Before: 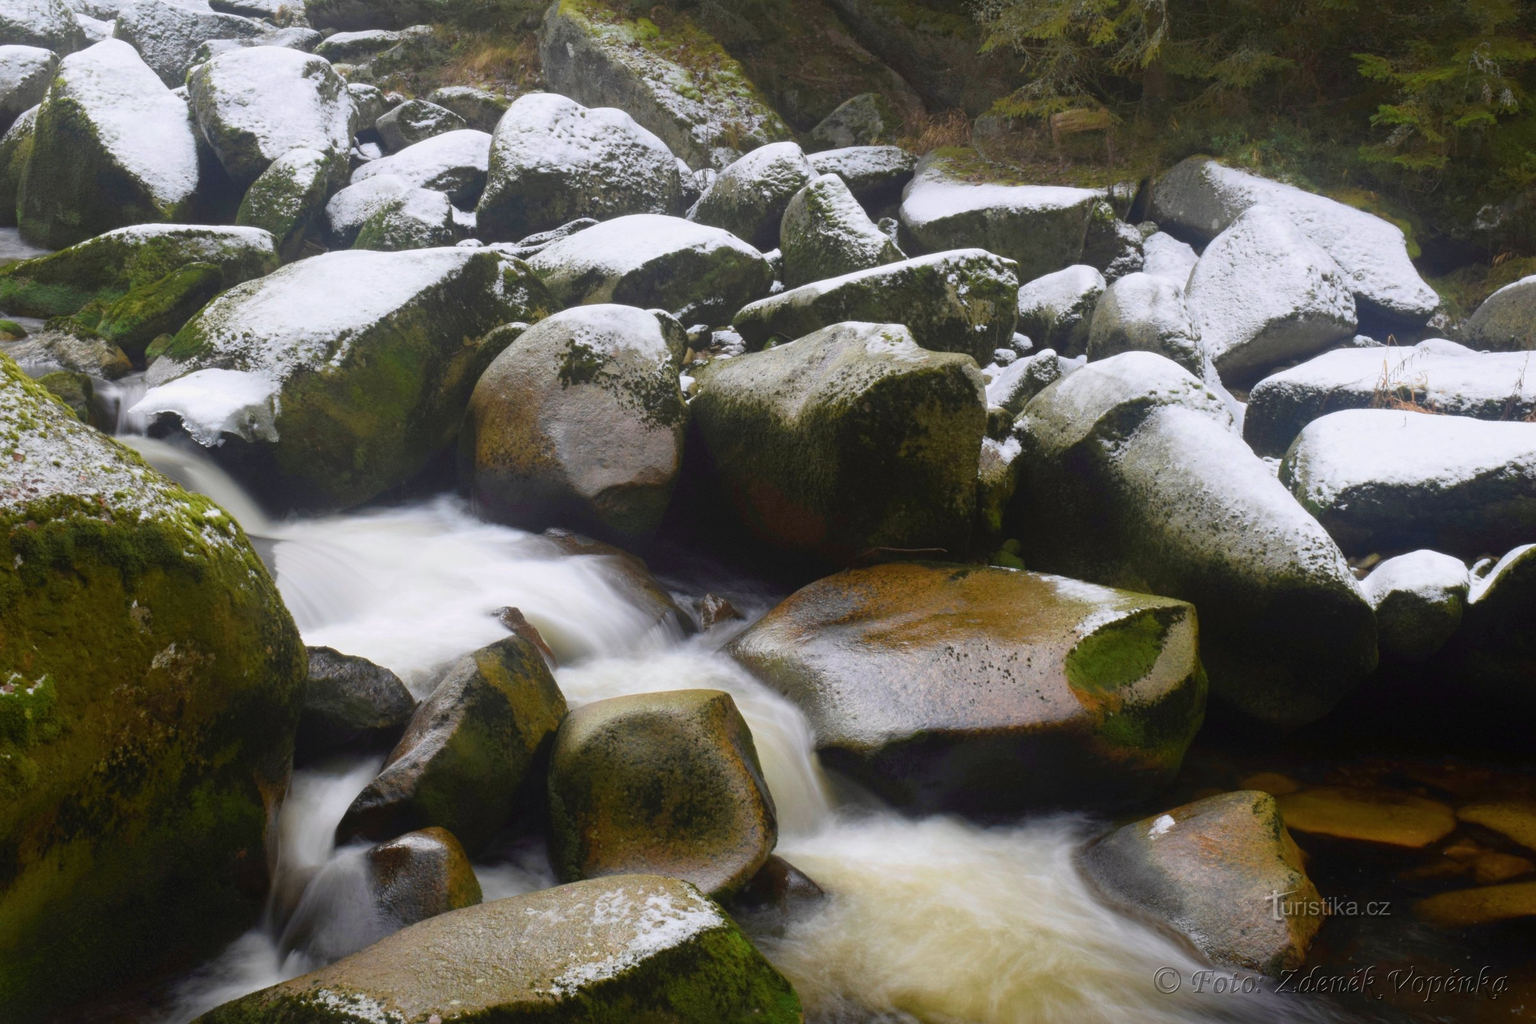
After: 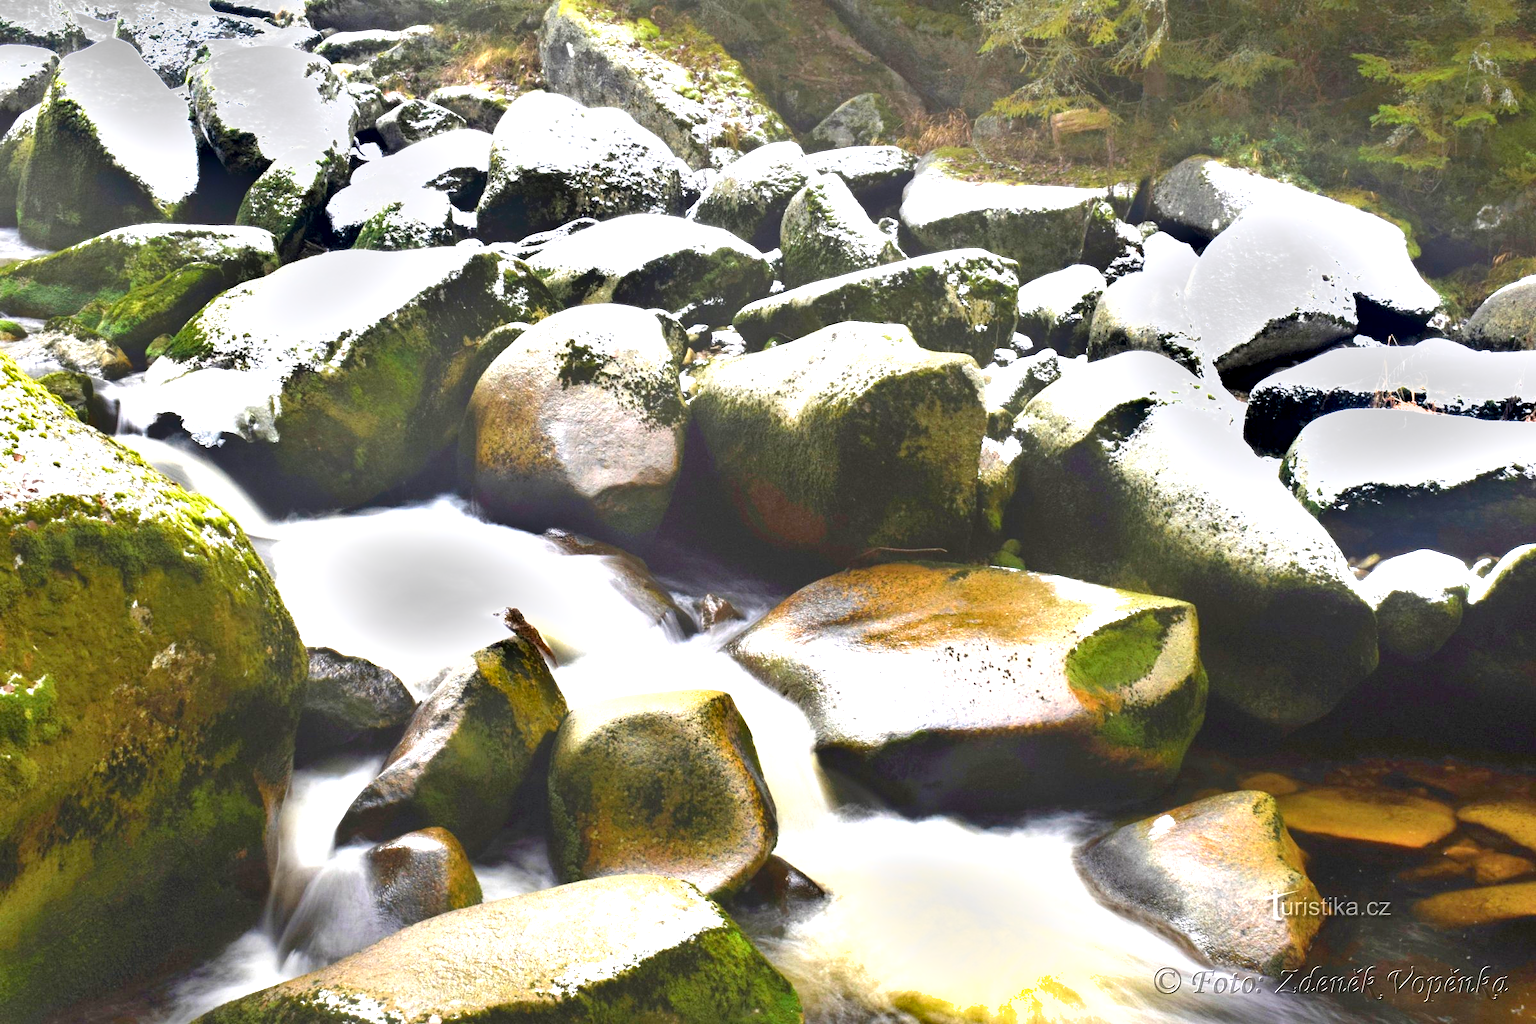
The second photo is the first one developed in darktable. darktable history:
shadows and highlights: soften with gaussian
exposure: exposure 1.989 EV, compensate exposure bias true, compensate highlight preservation false
